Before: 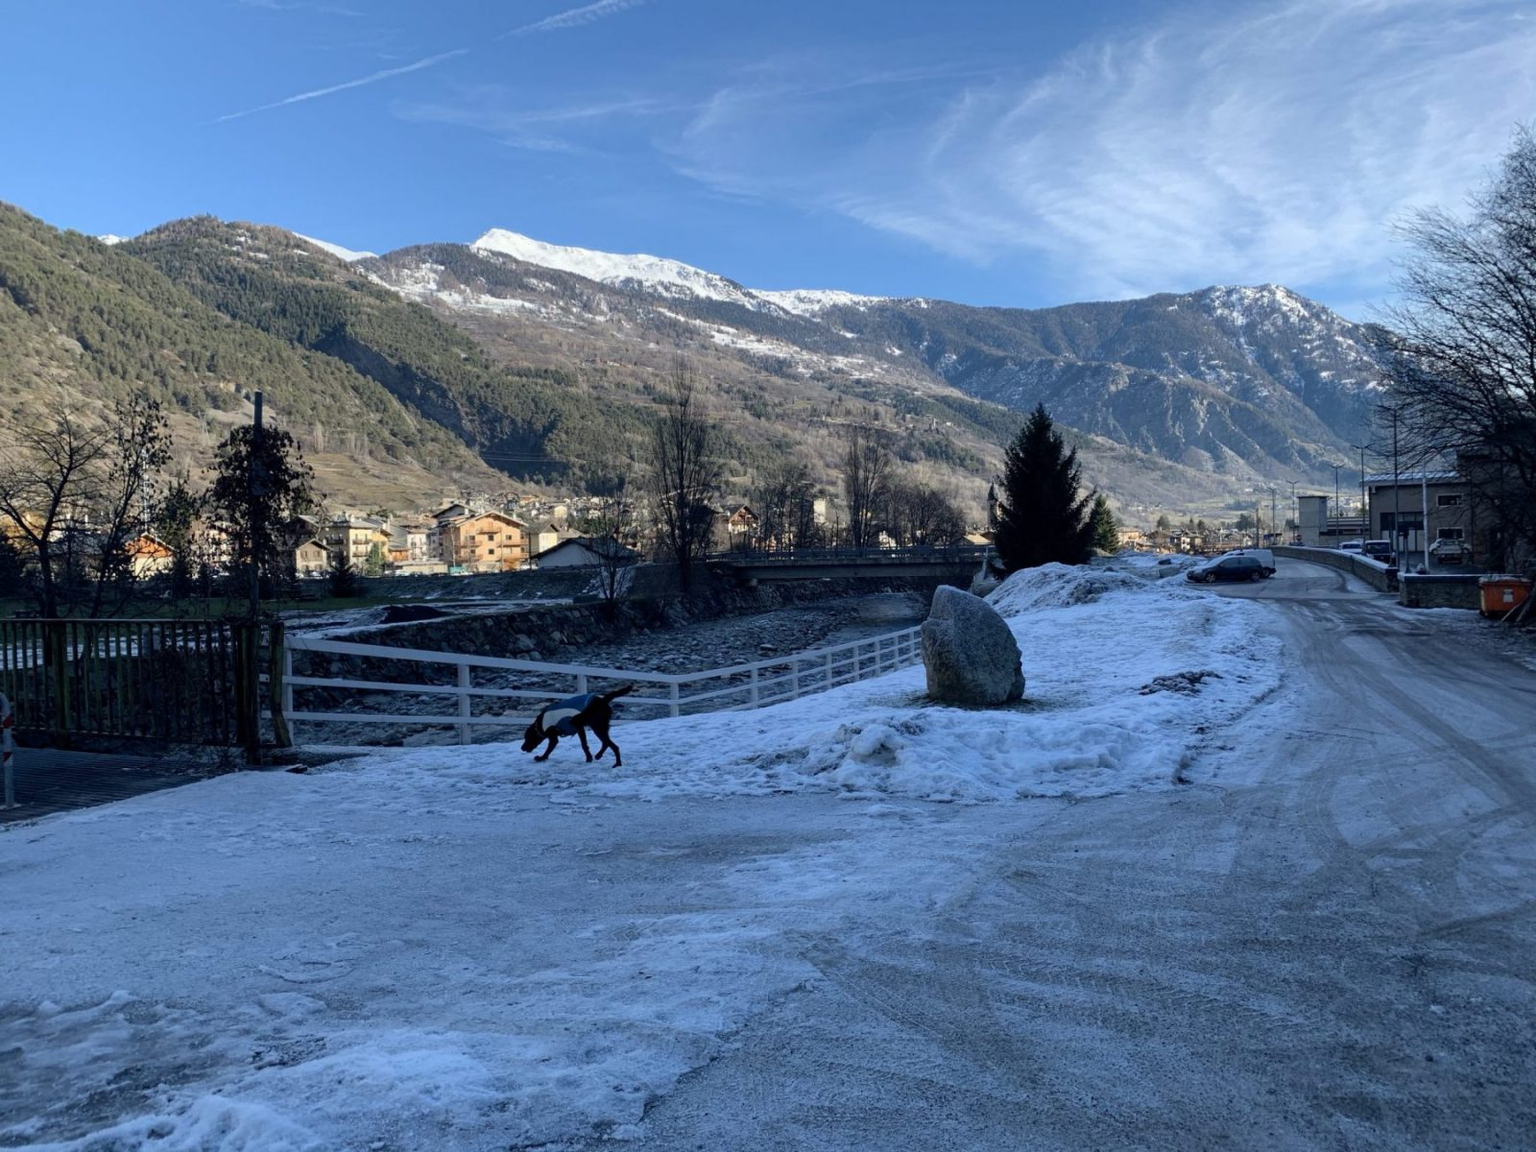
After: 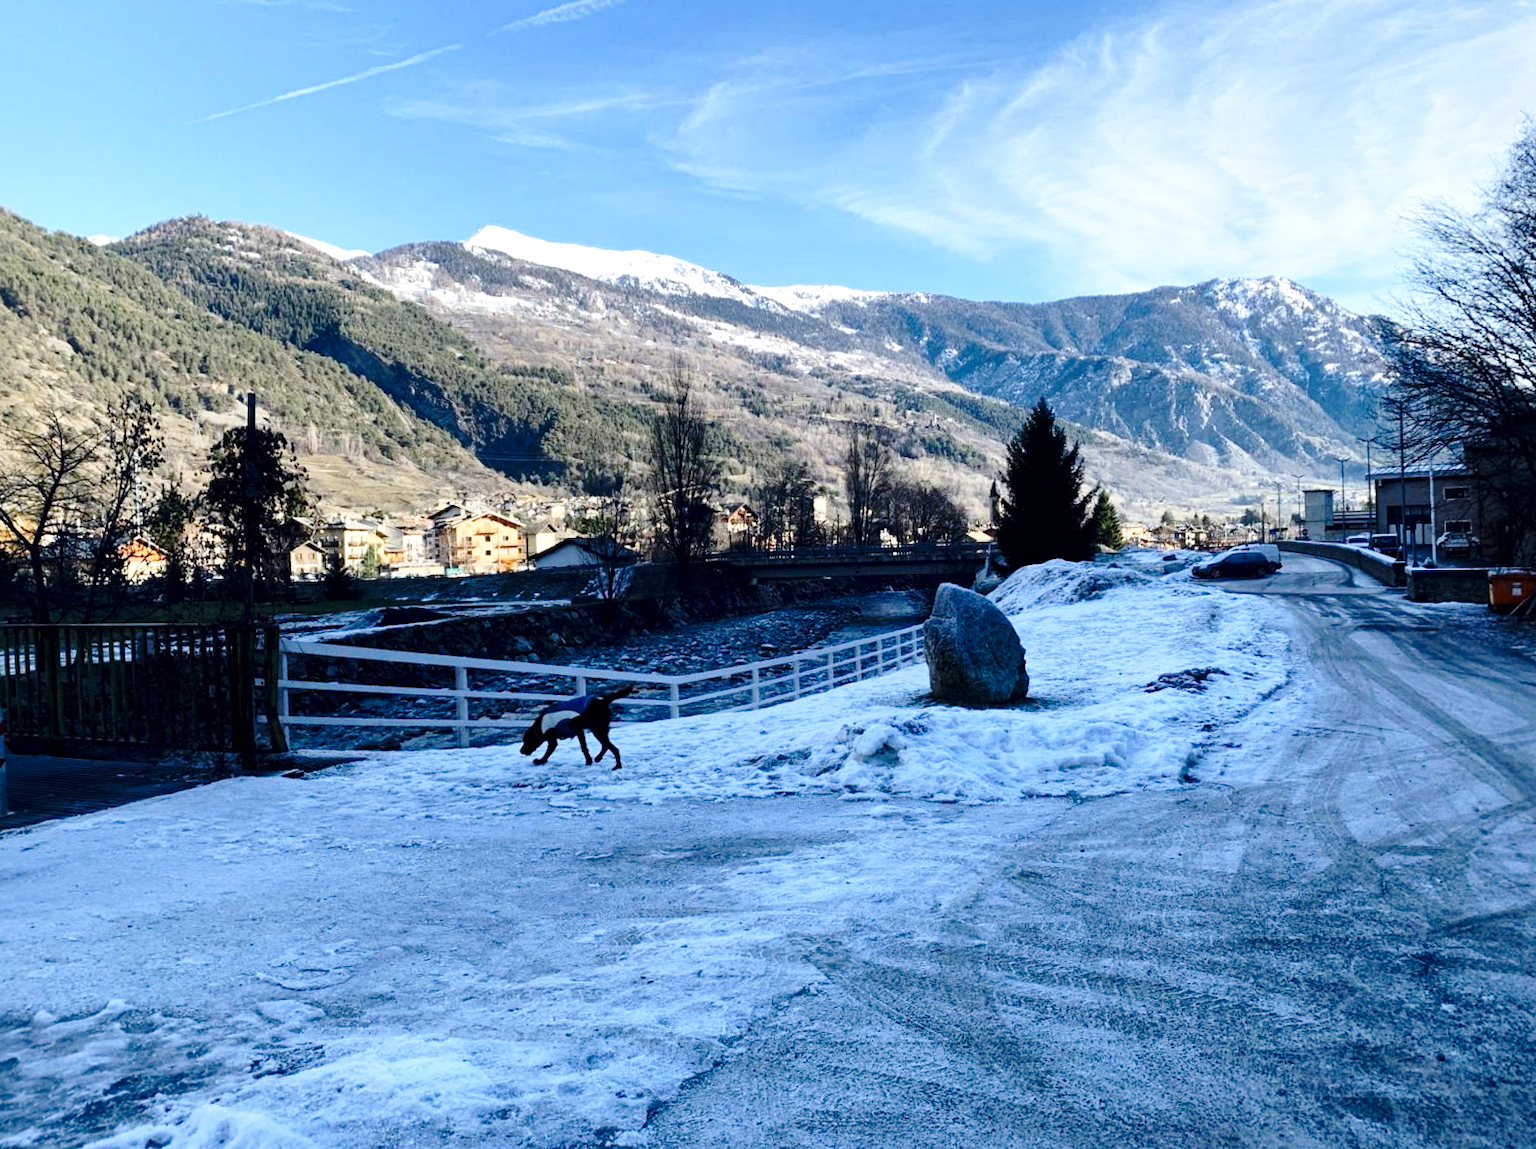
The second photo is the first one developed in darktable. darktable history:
rotate and perspective: rotation -0.45°, automatic cropping original format, crop left 0.008, crop right 0.992, crop top 0.012, crop bottom 0.988
contrast brightness saturation: contrast 0.15, brightness -0.01, saturation 0.1
base curve: curves: ch0 [(0, 0) (0.036, 0.037) (0.121, 0.228) (0.46, 0.76) (0.859, 0.983) (1, 1)], preserve colors none
local contrast: mode bilateral grid, contrast 20, coarseness 50, detail 130%, midtone range 0.2
